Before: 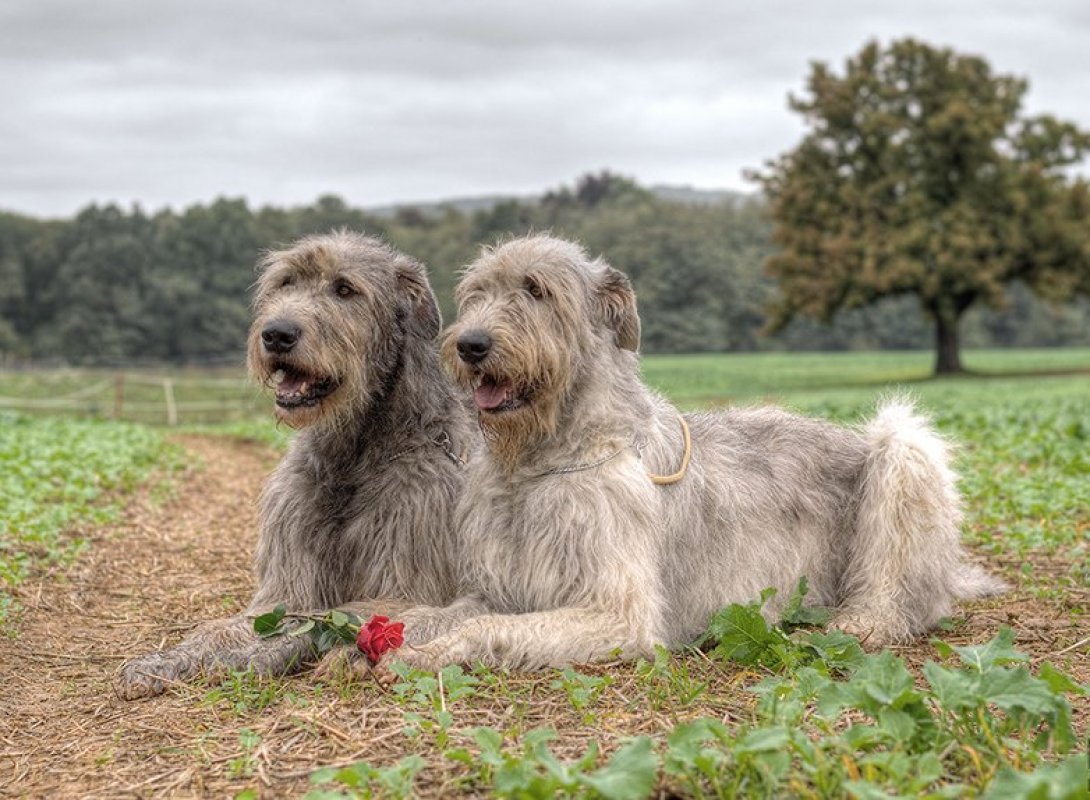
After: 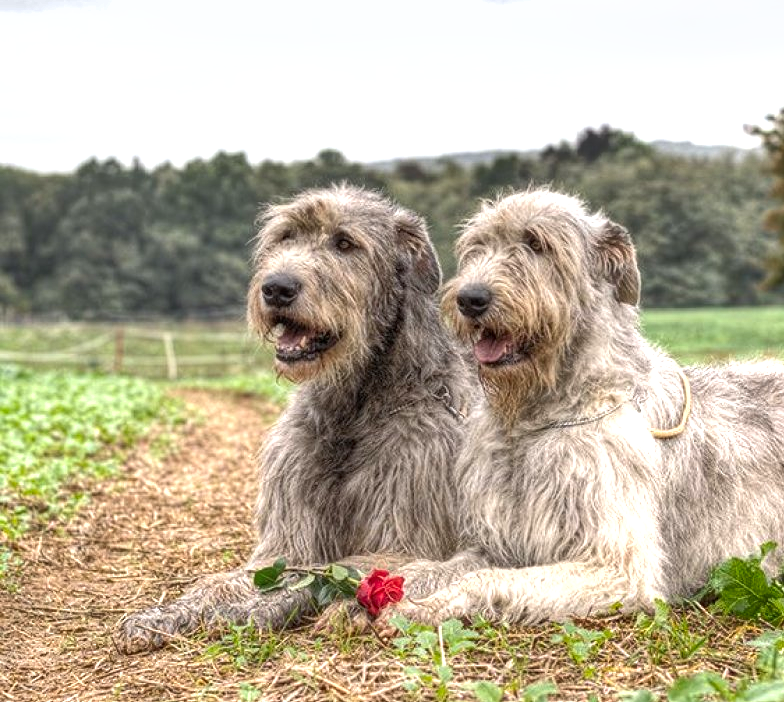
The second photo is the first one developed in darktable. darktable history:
shadows and highlights: soften with gaussian
exposure: exposure 0.722 EV, compensate highlight preservation false
local contrast: detail 117%
crop: top 5.803%, right 27.864%, bottom 5.804%
white balance: emerald 1
